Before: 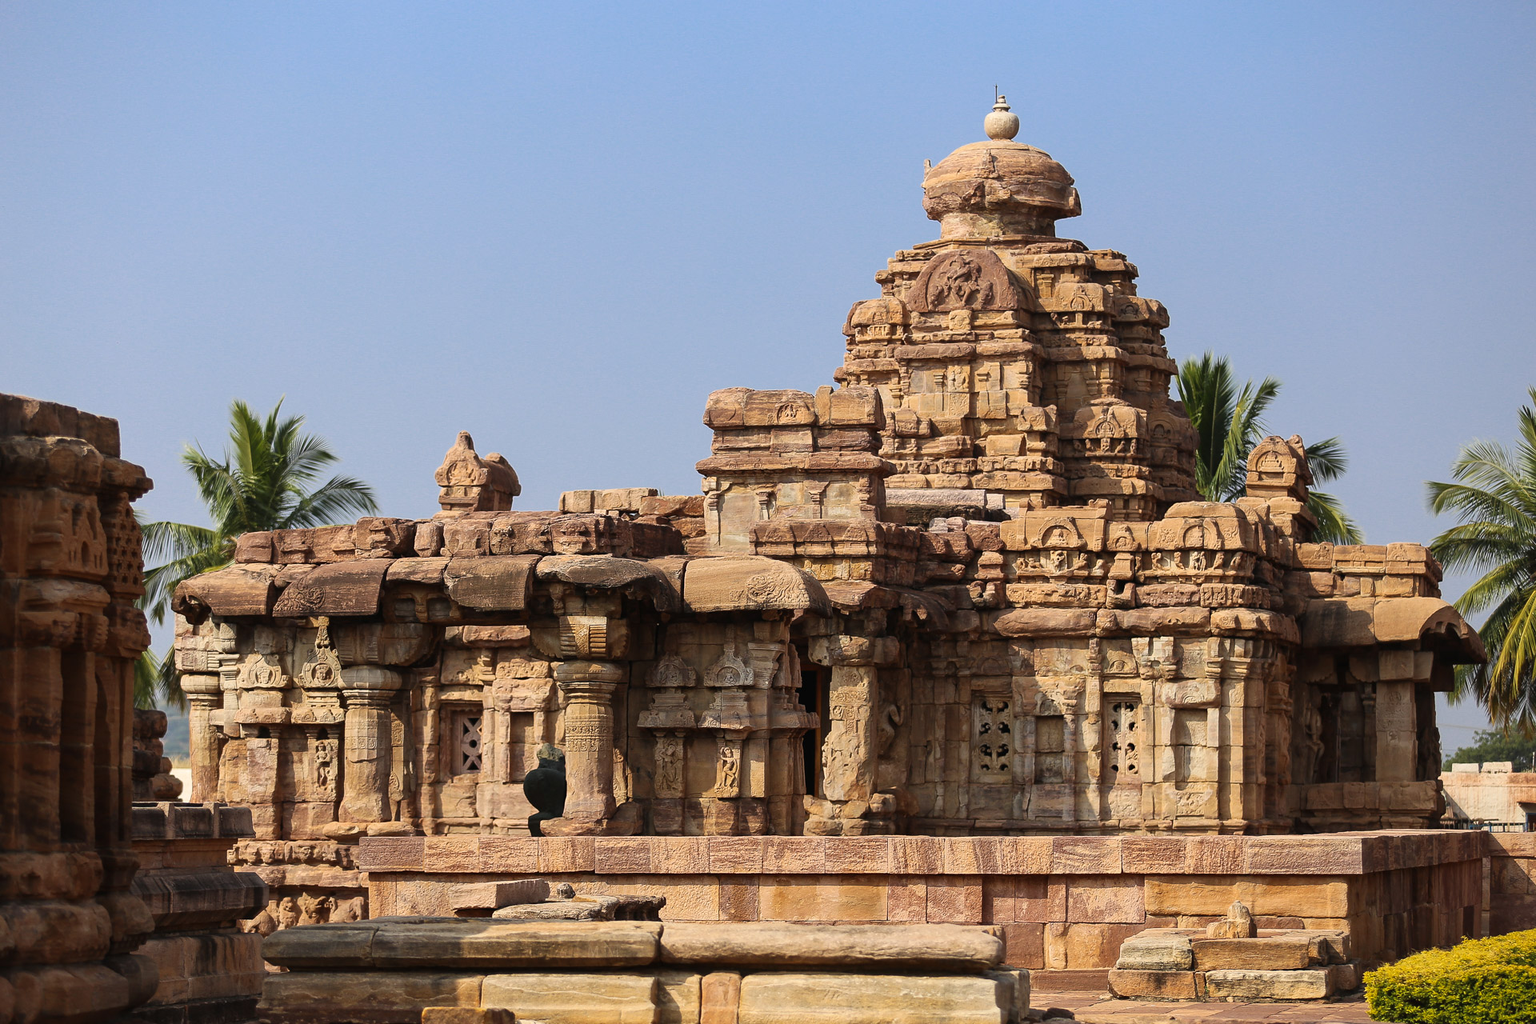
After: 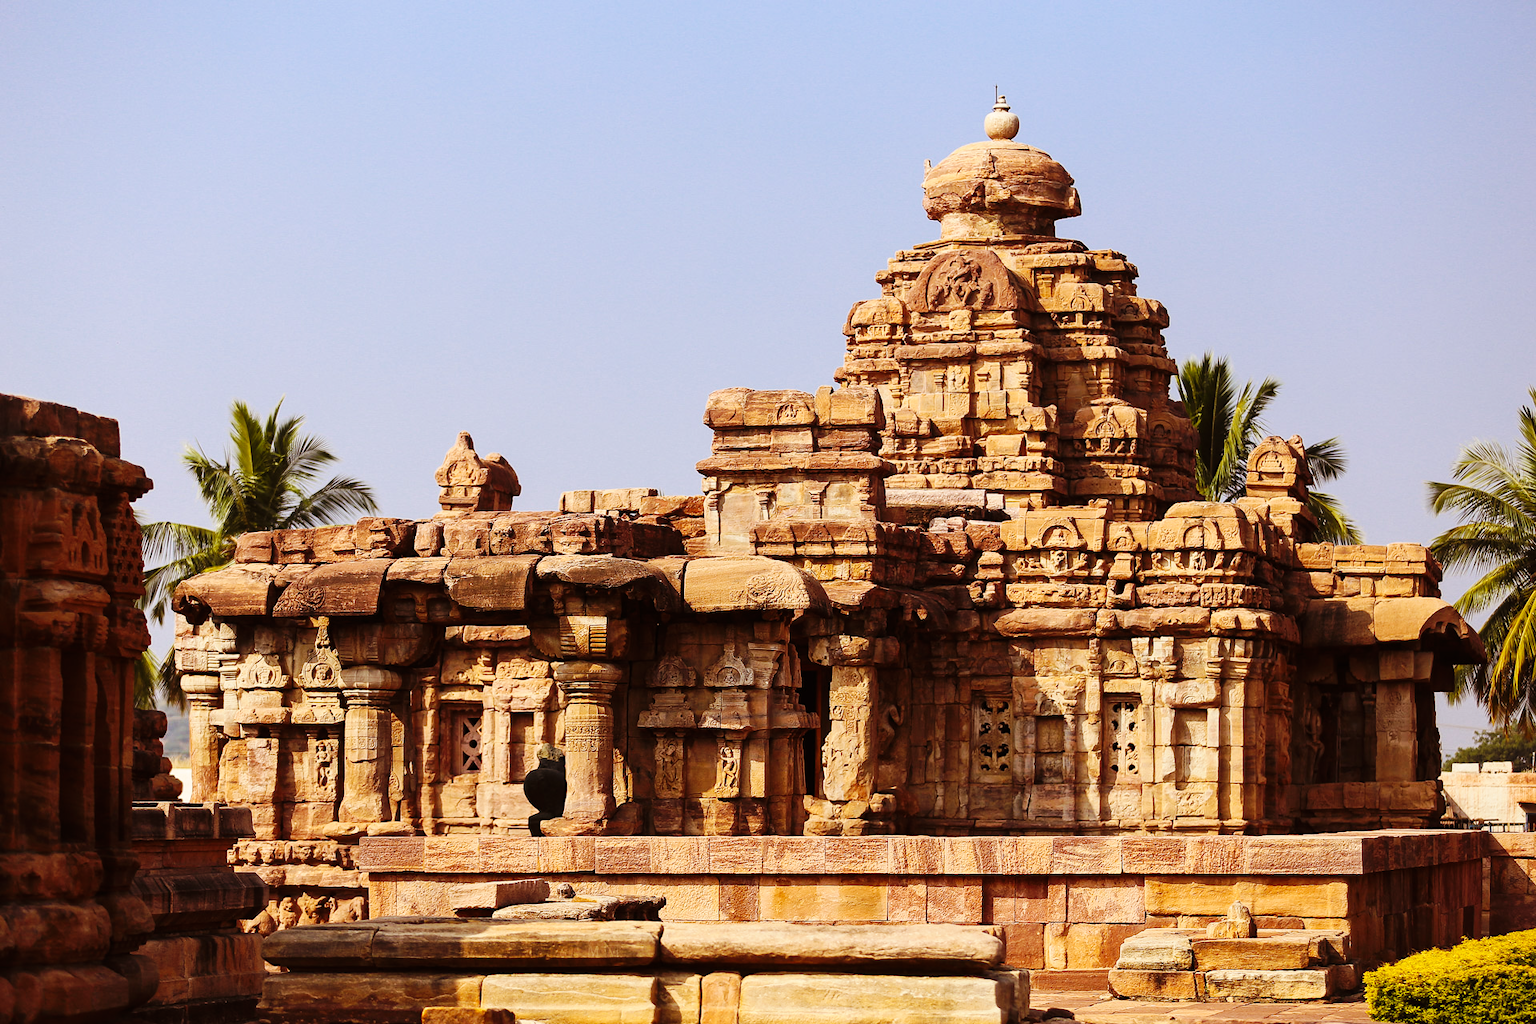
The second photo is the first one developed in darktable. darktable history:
rgb levels: mode RGB, independent channels, levels [[0, 0.5, 1], [0, 0.521, 1], [0, 0.536, 1]]
base curve: curves: ch0 [(0, 0) (0.032, 0.025) (0.121, 0.166) (0.206, 0.329) (0.605, 0.79) (1, 1)], preserve colors none
